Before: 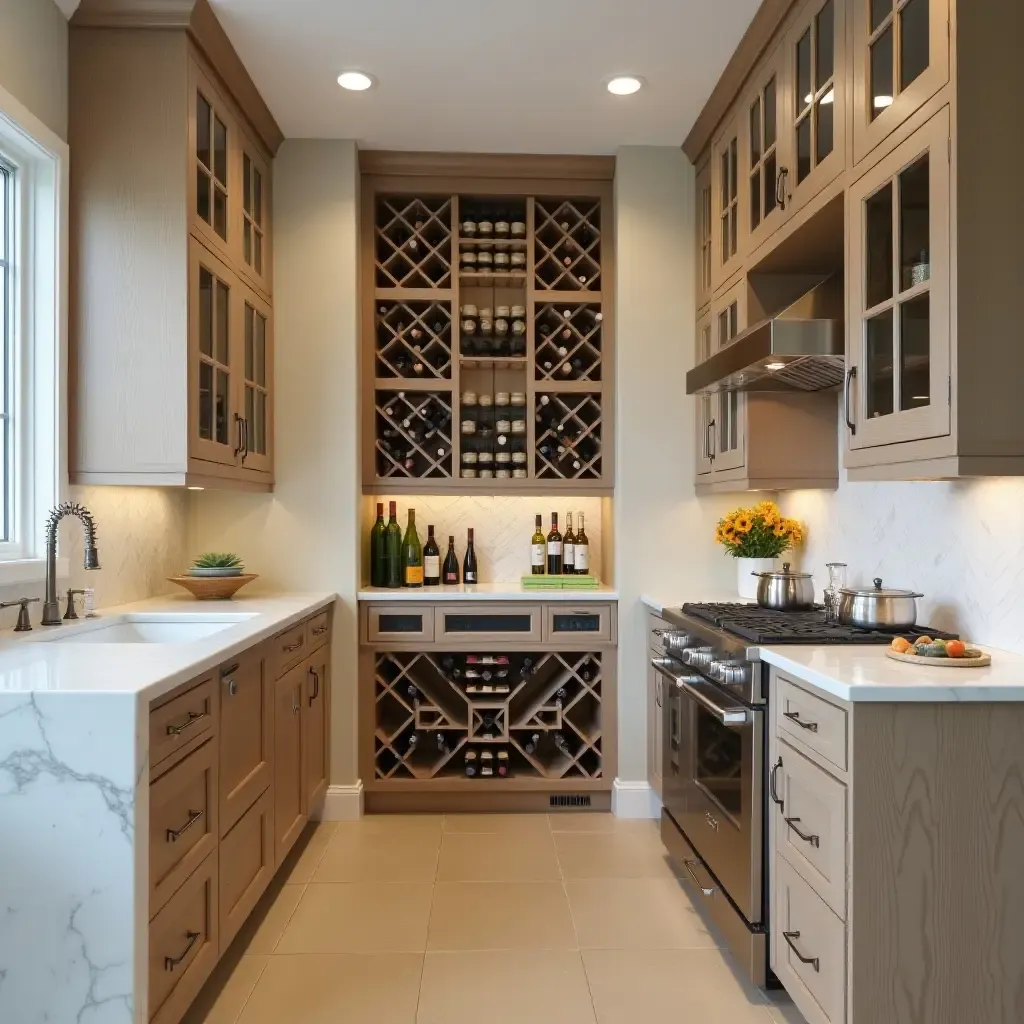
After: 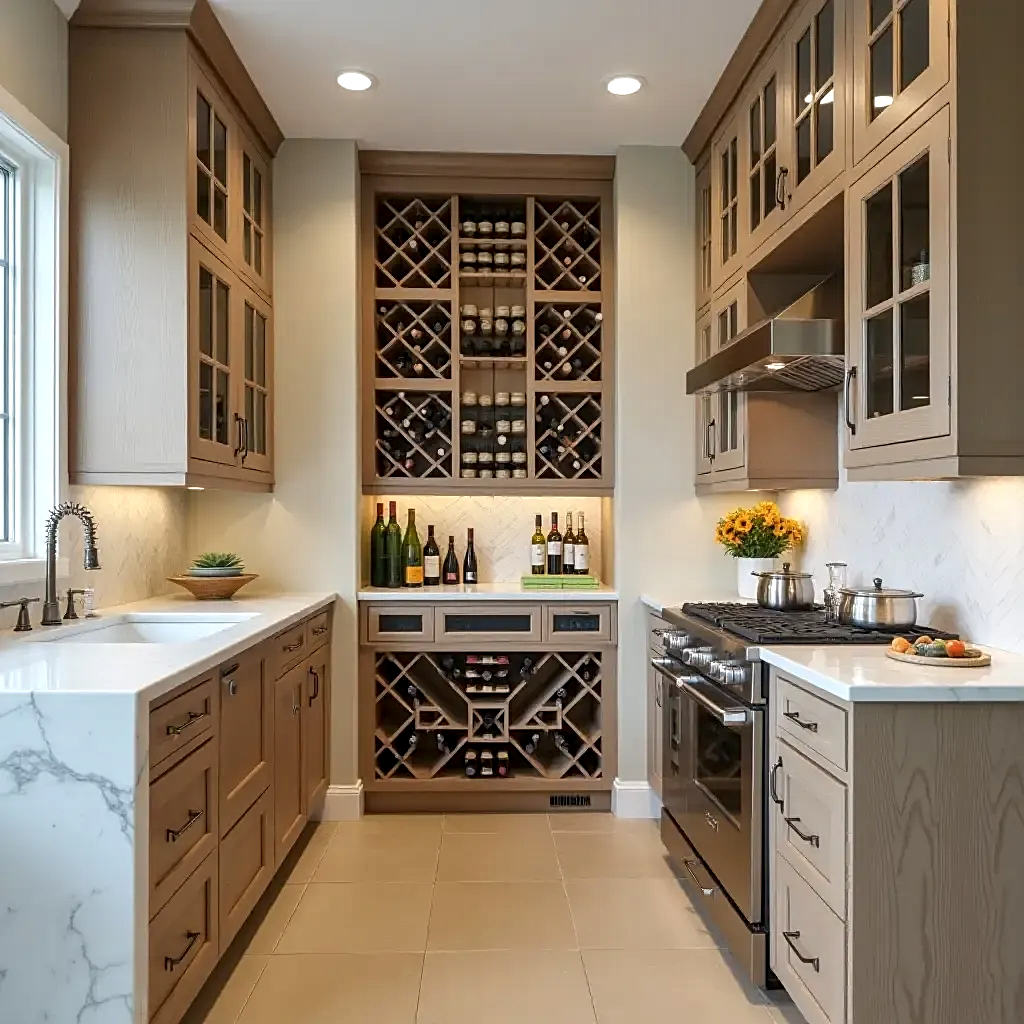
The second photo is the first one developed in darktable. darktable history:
exposure: exposure 0.073 EV, compensate exposure bias true, compensate highlight preservation false
sharpen: on, module defaults
local contrast: on, module defaults
